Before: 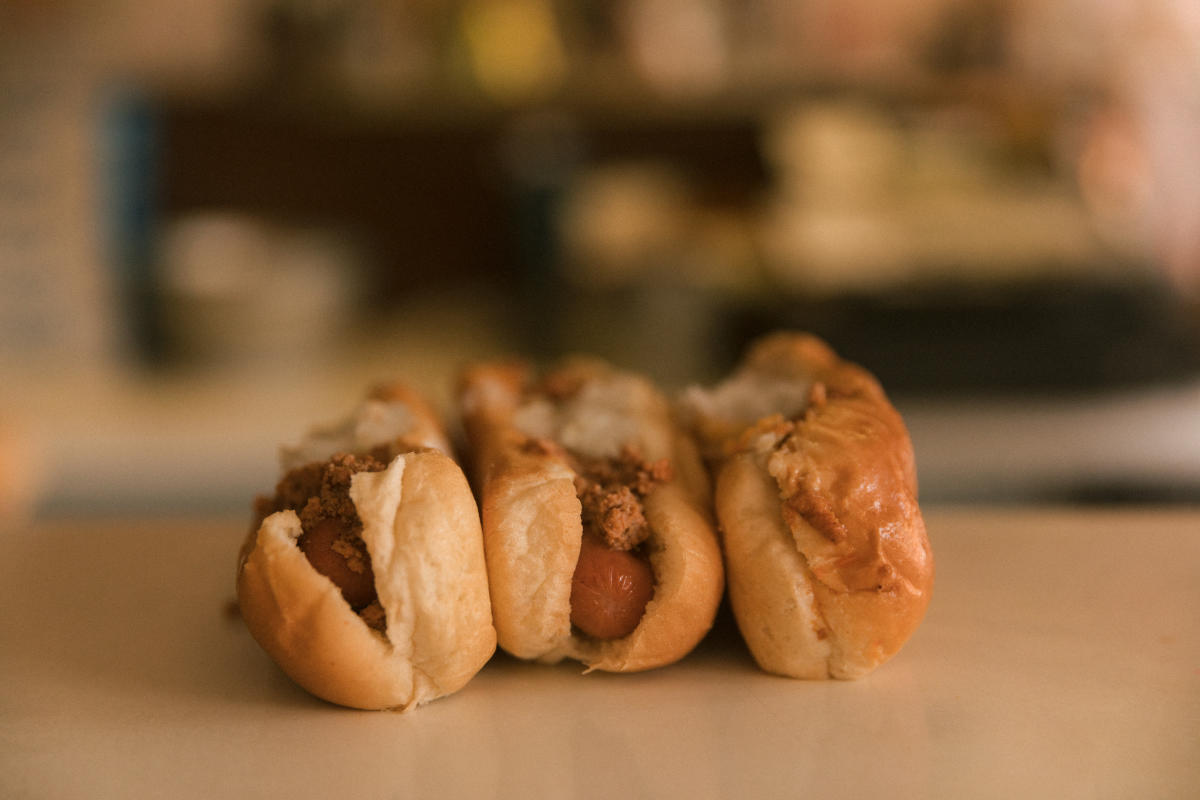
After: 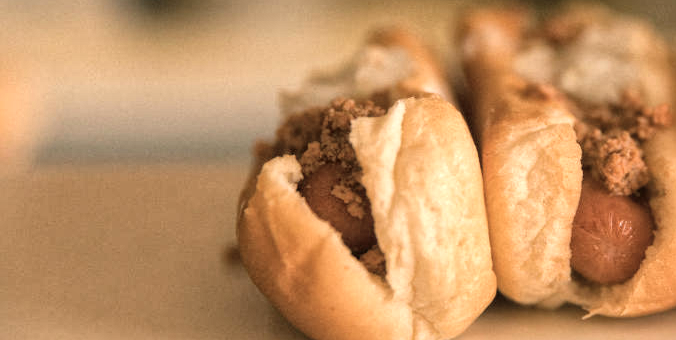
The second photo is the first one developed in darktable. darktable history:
global tonemap: drago (1, 100), detail 1
crop: top 44.483%, right 43.593%, bottom 12.892%
